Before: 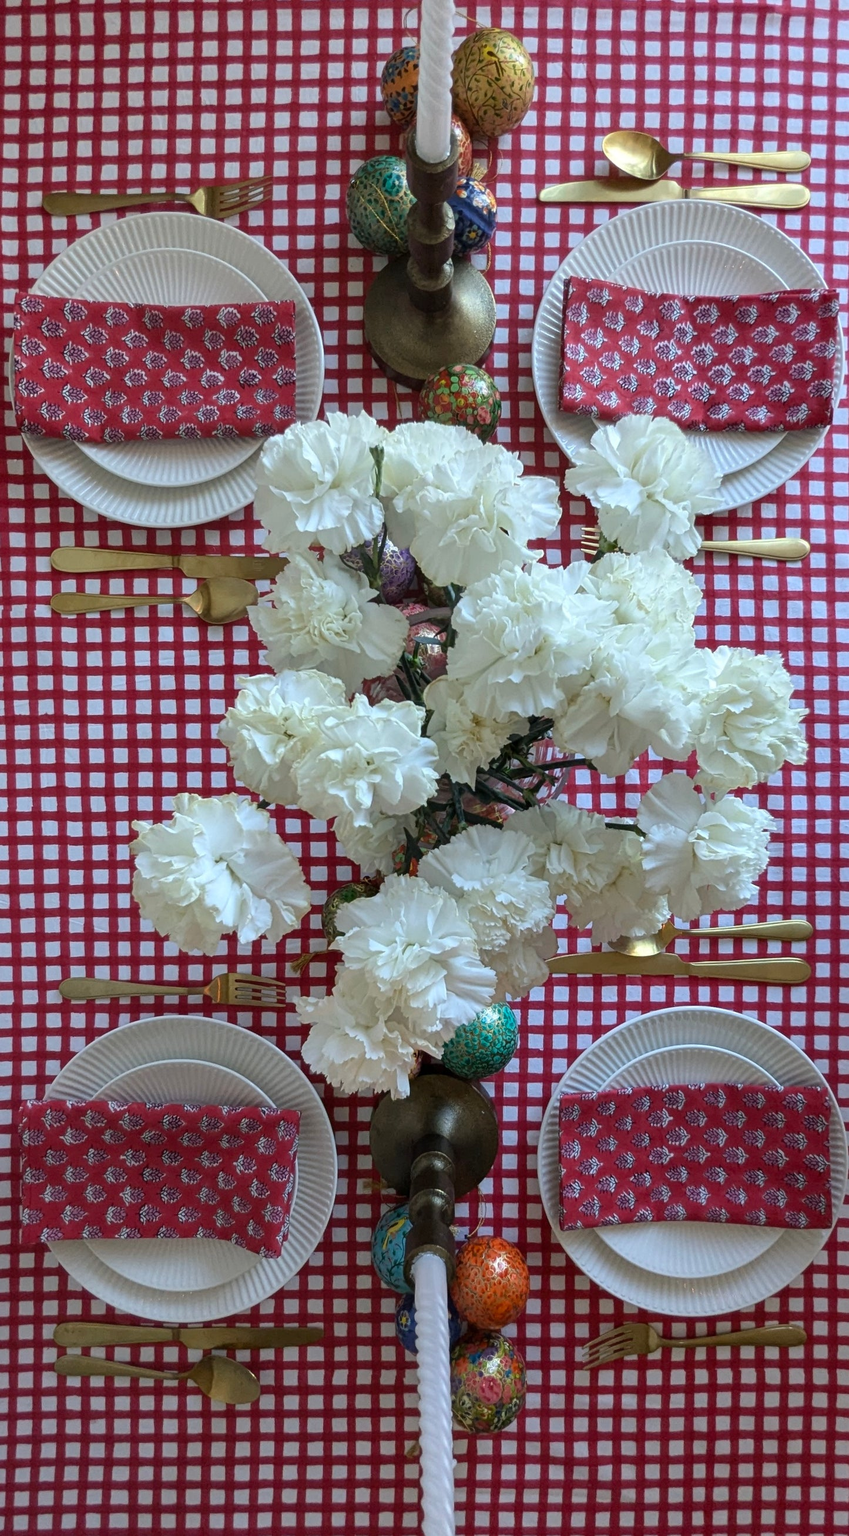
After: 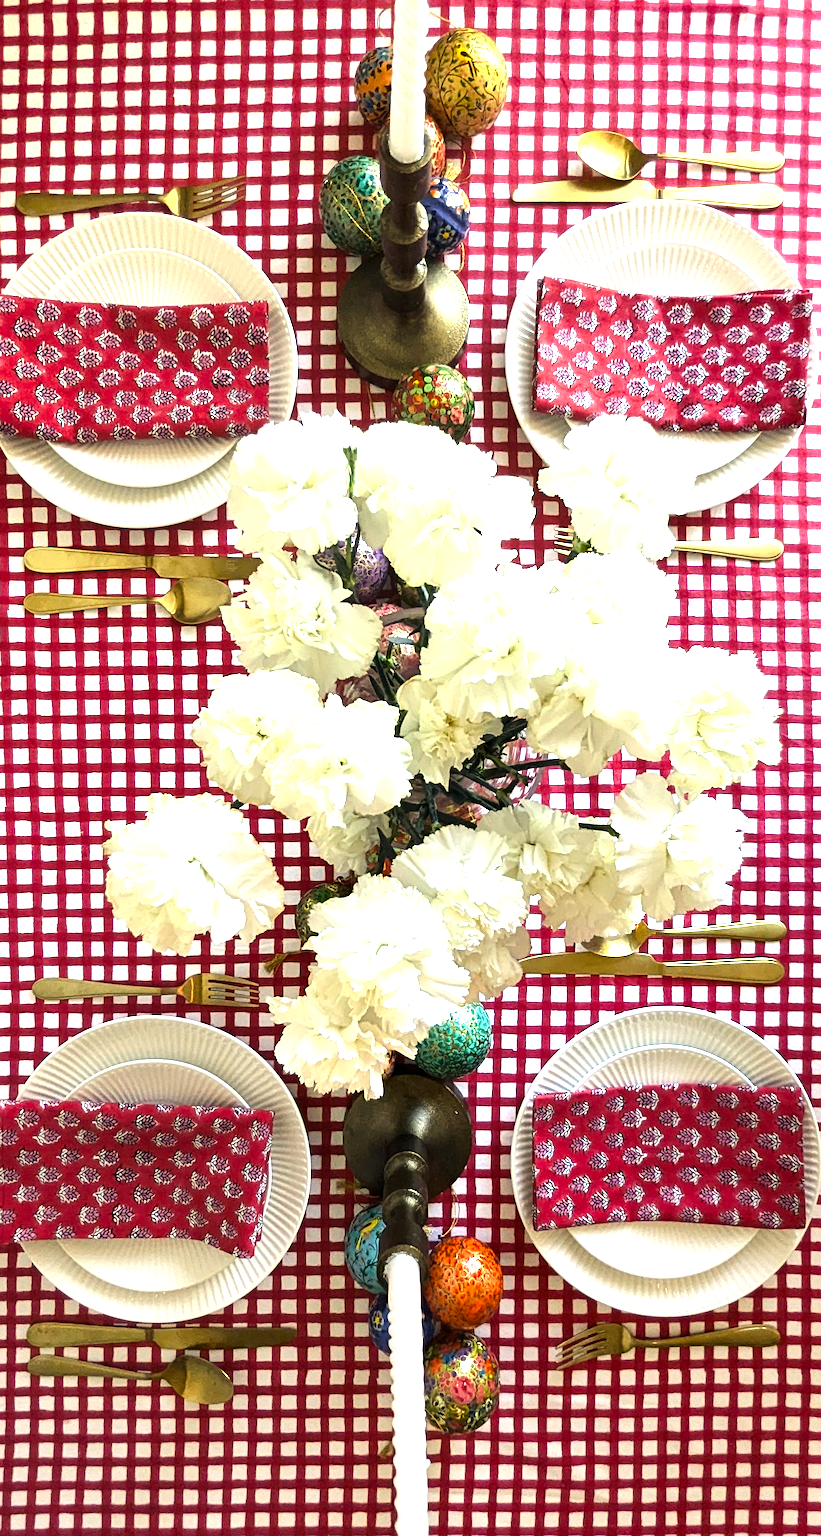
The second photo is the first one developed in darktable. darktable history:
local contrast: mode bilateral grid, contrast 15, coarseness 36, detail 105%, midtone range 0.2
crop and rotate: left 3.238%
sharpen: amount 0.2
exposure: black level correction 0, exposure 1 EV, compensate exposure bias true, compensate highlight preservation false
color balance rgb: shadows fall-off 101%, linear chroma grading › mid-tones 7.63%, perceptual saturation grading › mid-tones 11.68%, mask middle-gray fulcrum 22.45%, global vibrance 10.11%, saturation formula JzAzBz (2021)
color correction: highlights a* 2.72, highlights b* 22.8
tone equalizer: -8 EV -0.75 EV, -7 EV -0.7 EV, -6 EV -0.6 EV, -5 EV -0.4 EV, -3 EV 0.4 EV, -2 EV 0.6 EV, -1 EV 0.7 EV, +0 EV 0.75 EV, edges refinement/feathering 500, mask exposure compensation -1.57 EV, preserve details no
